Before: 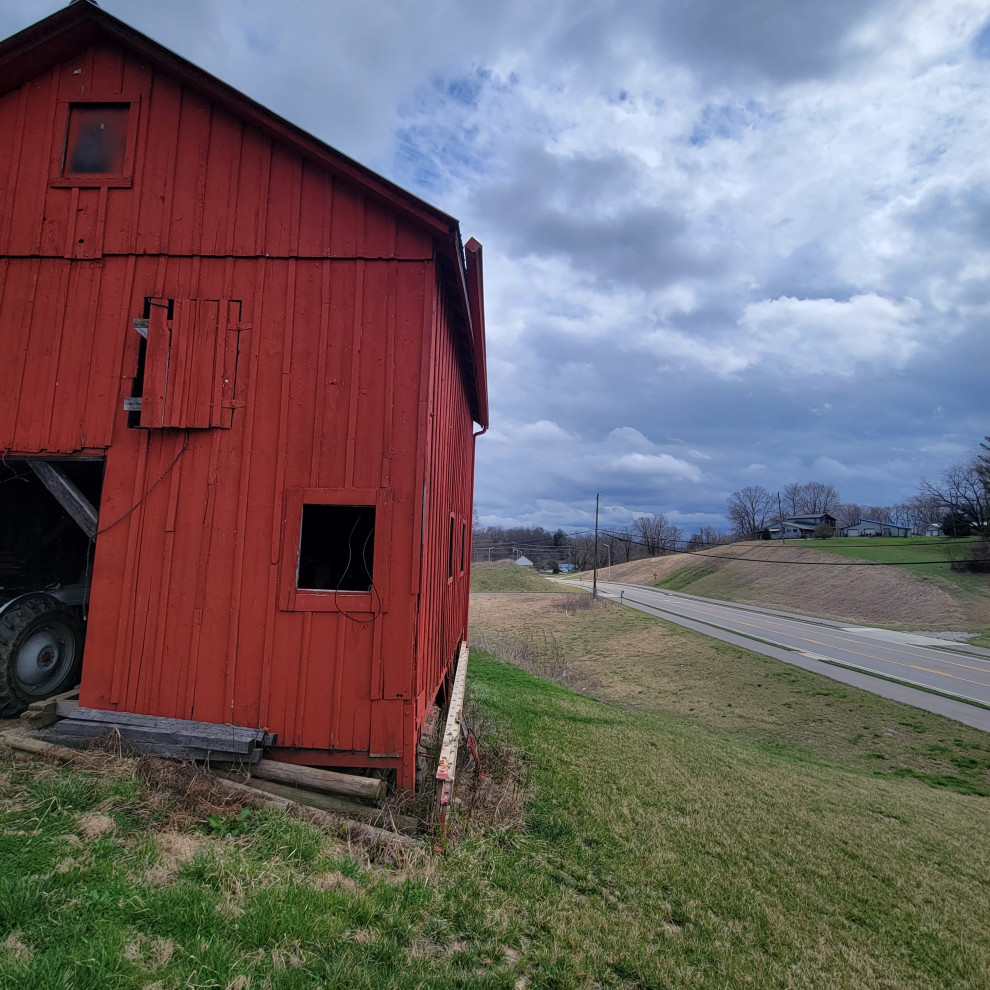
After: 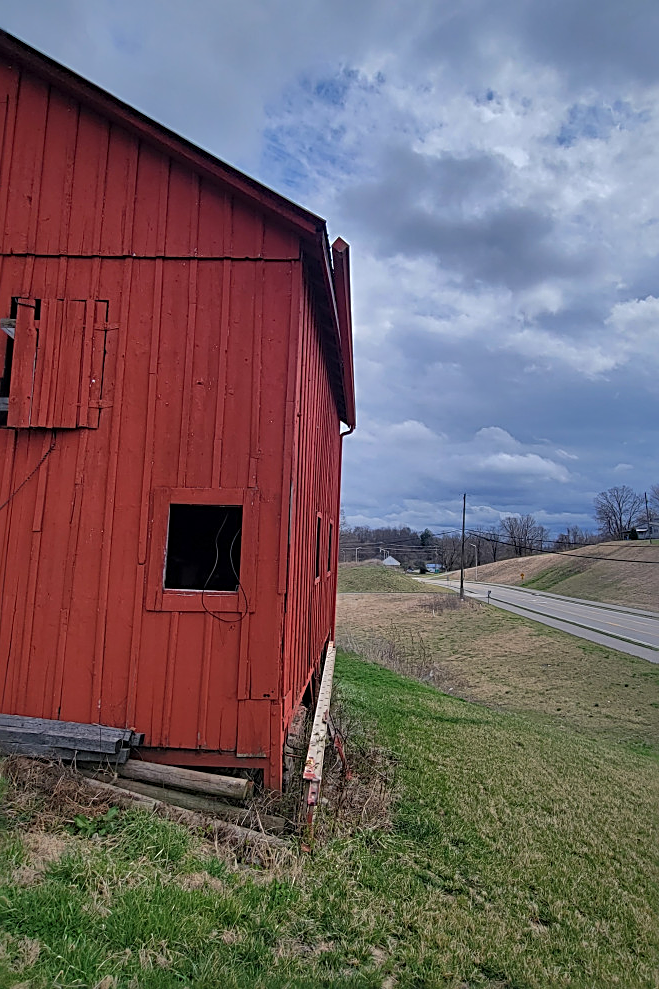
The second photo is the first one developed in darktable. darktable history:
sharpen: radius 2.587, amount 0.691
shadows and highlights: shadows 39.98, highlights -59.72, shadows color adjustment 99.15%, highlights color adjustment 0.743%
crop and rotate: left 13.457%, right 19.907%
